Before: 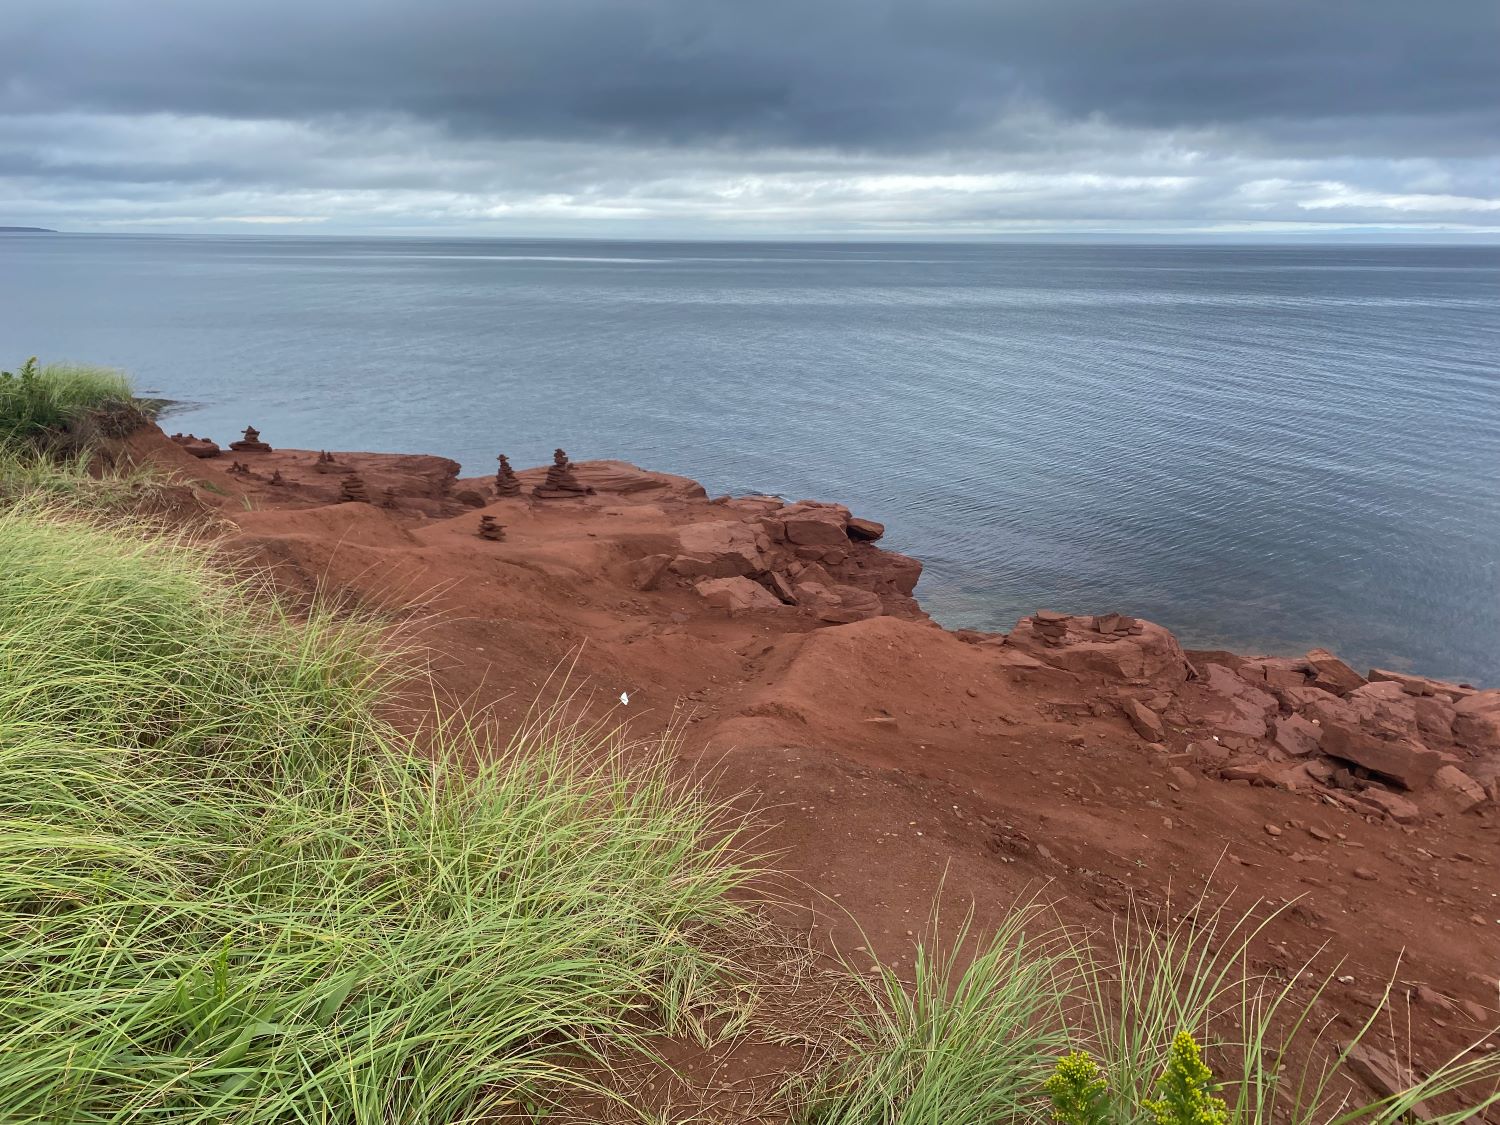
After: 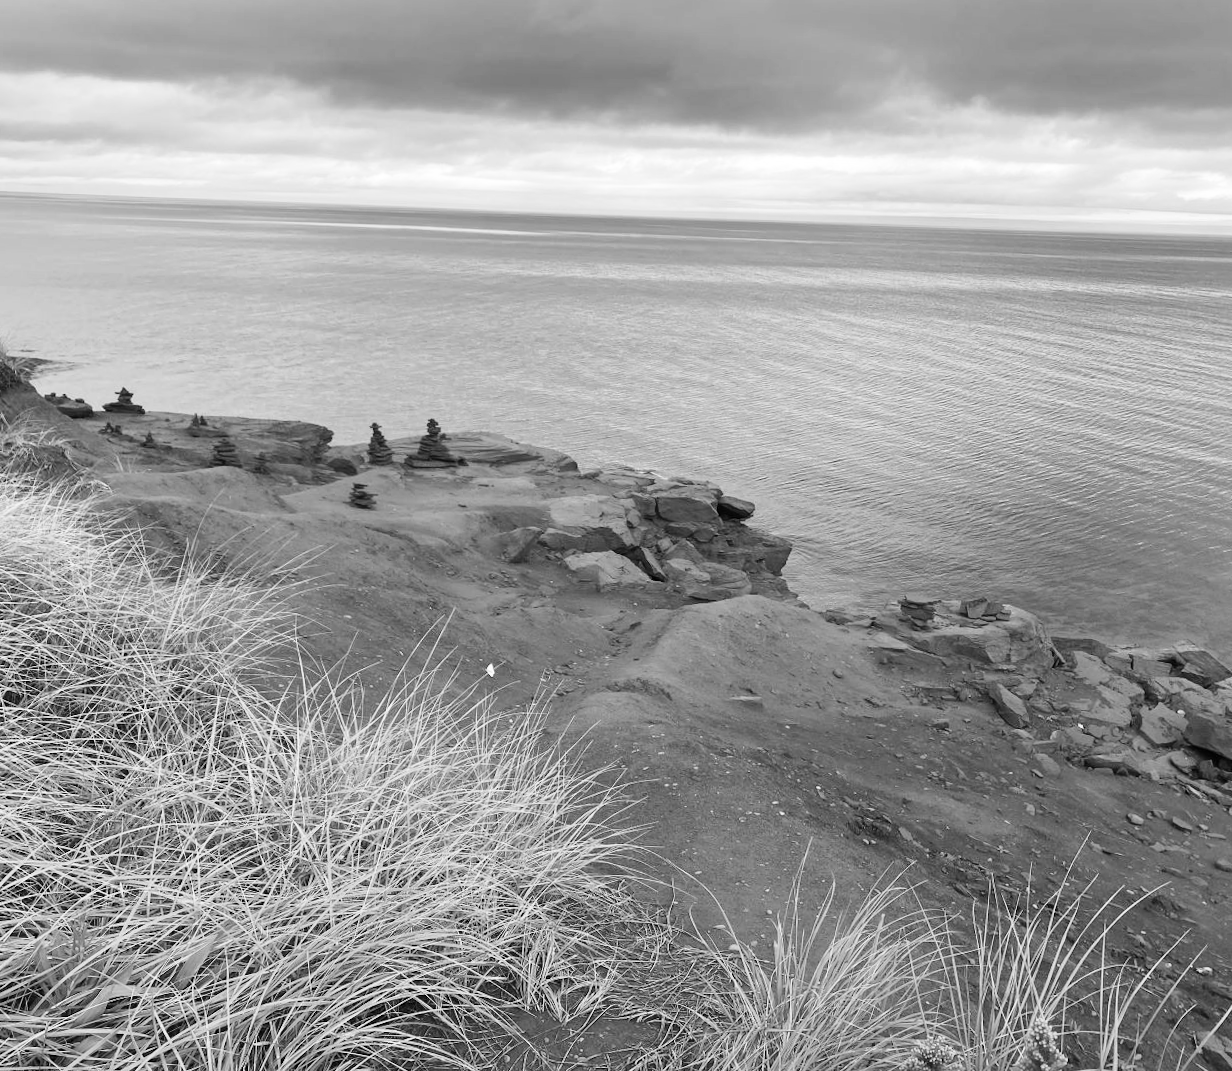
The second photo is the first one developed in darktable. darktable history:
rotate and perspective: rotation 1.57°, crop left 0.018, crop right 0.982, crop top 0.039, crop bottom 0.961
graduated density: rotation -180°, offset 24.95
crop: left 8.026%, right 7.374%
shadows and highlights: shadows 20.91, highlights -35.45, soften with gaussian
contrast brightness saturation: saturation -1
base curve: curves: ch0 [(0, 0) (0.028, 0.03) (0.121, 0.232) (0.46, 0.748) (0.859, 0.968) (1, 1)], preserve colors none
